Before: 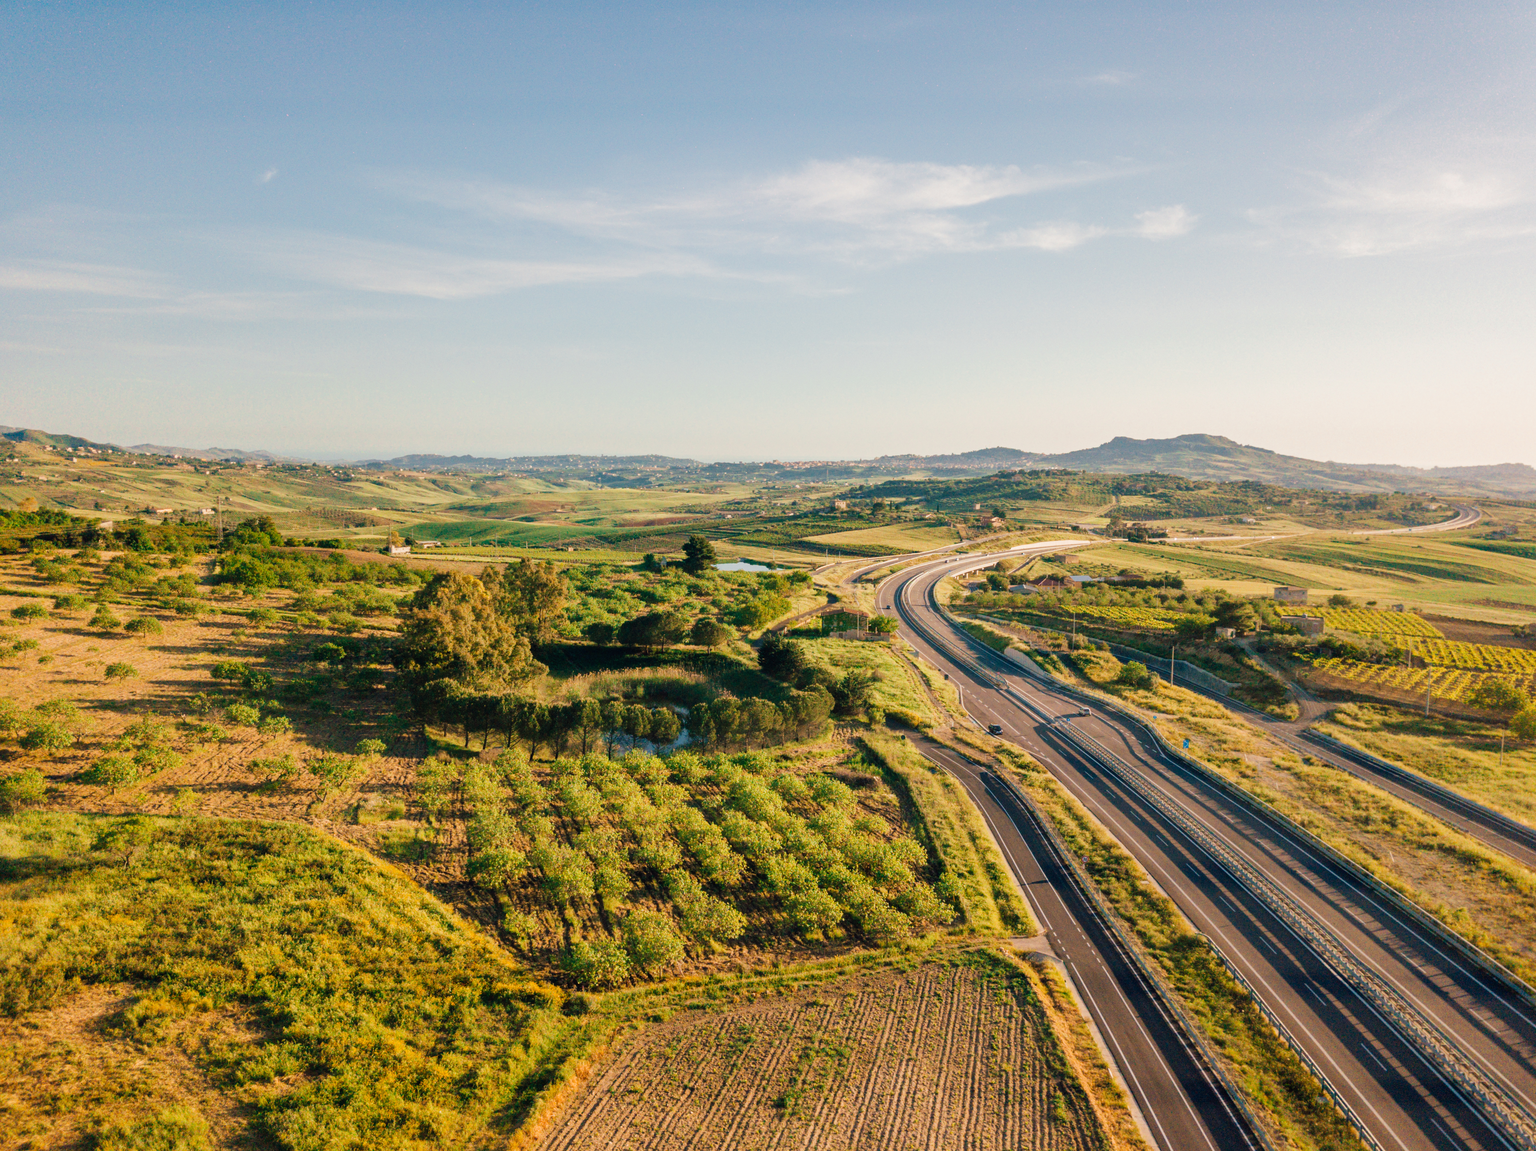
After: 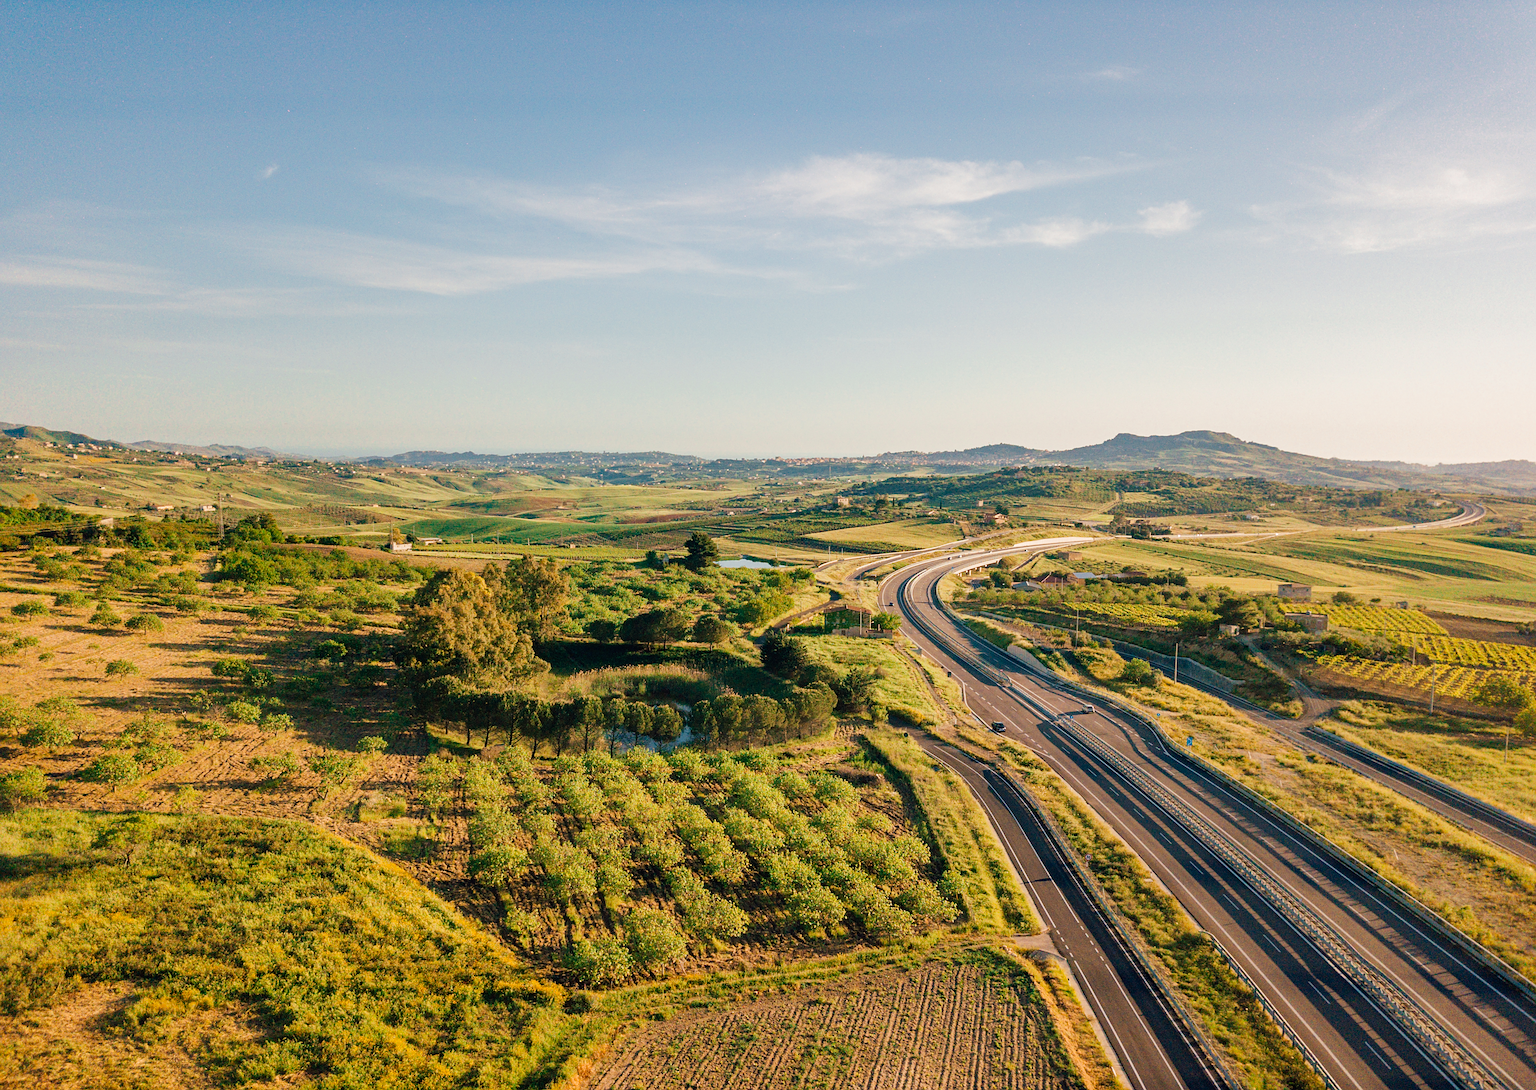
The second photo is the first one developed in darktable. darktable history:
sharpen: on, module defaults
crop: top 0.448%, right 0.264%, bottom 5.045%
haze removal: compatibility mode true, adaptive false
